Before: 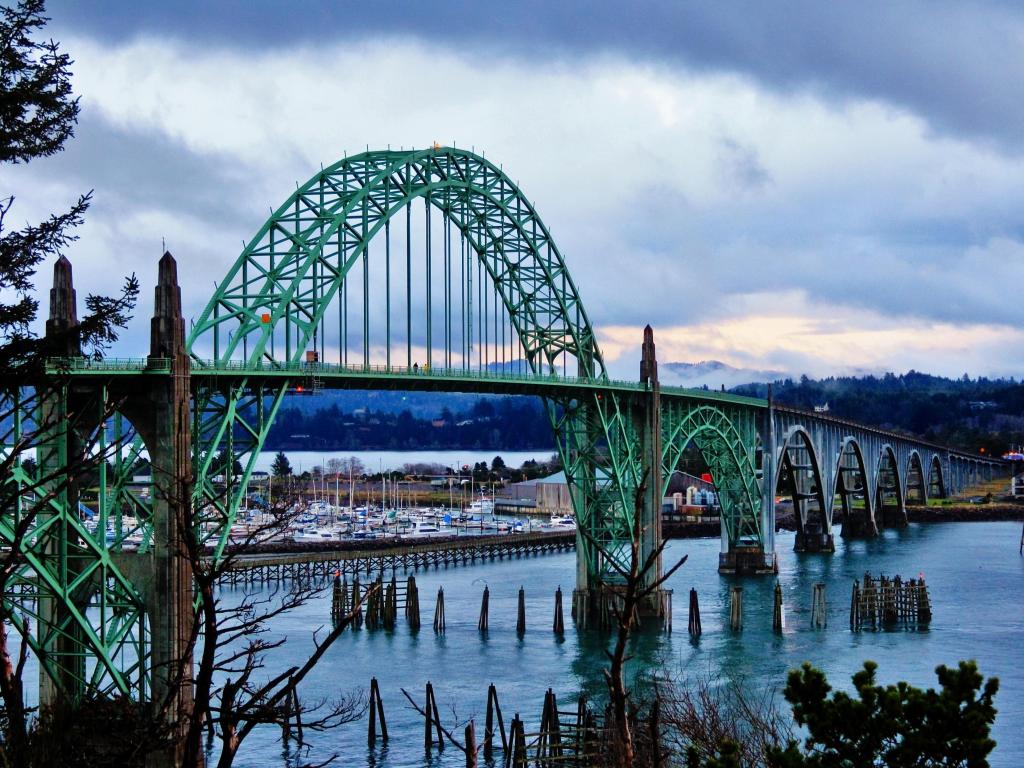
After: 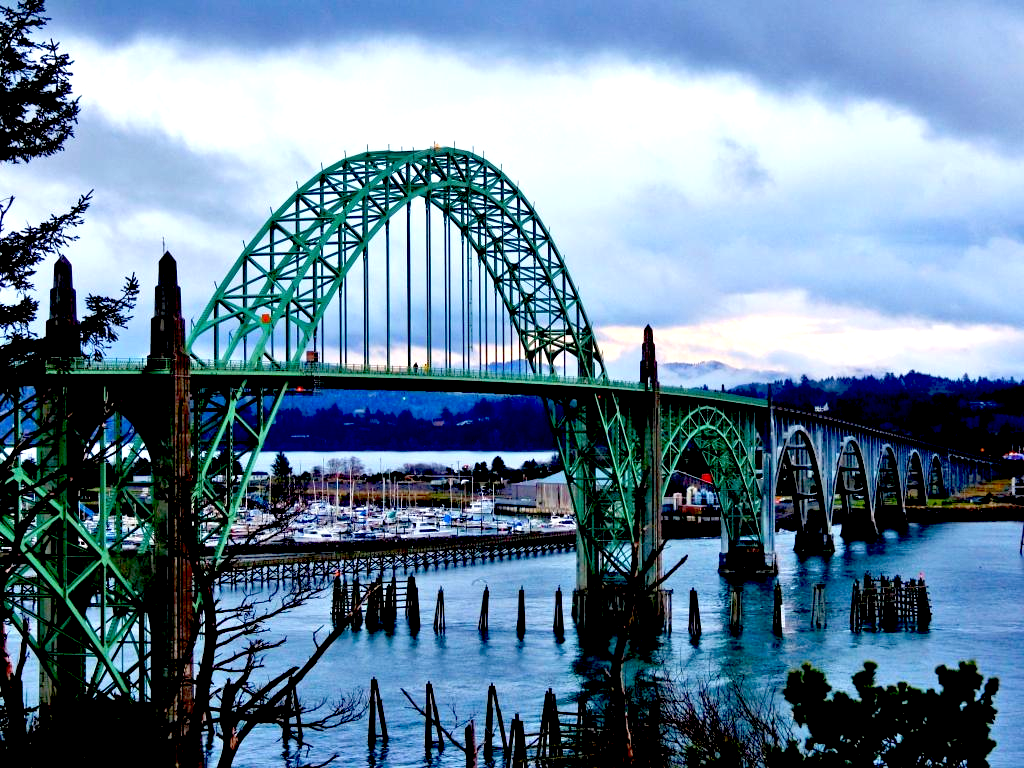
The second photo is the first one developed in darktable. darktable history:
exposure: black level correction 0.038, exposure 0.498 EV, compensate highlight preservation false
